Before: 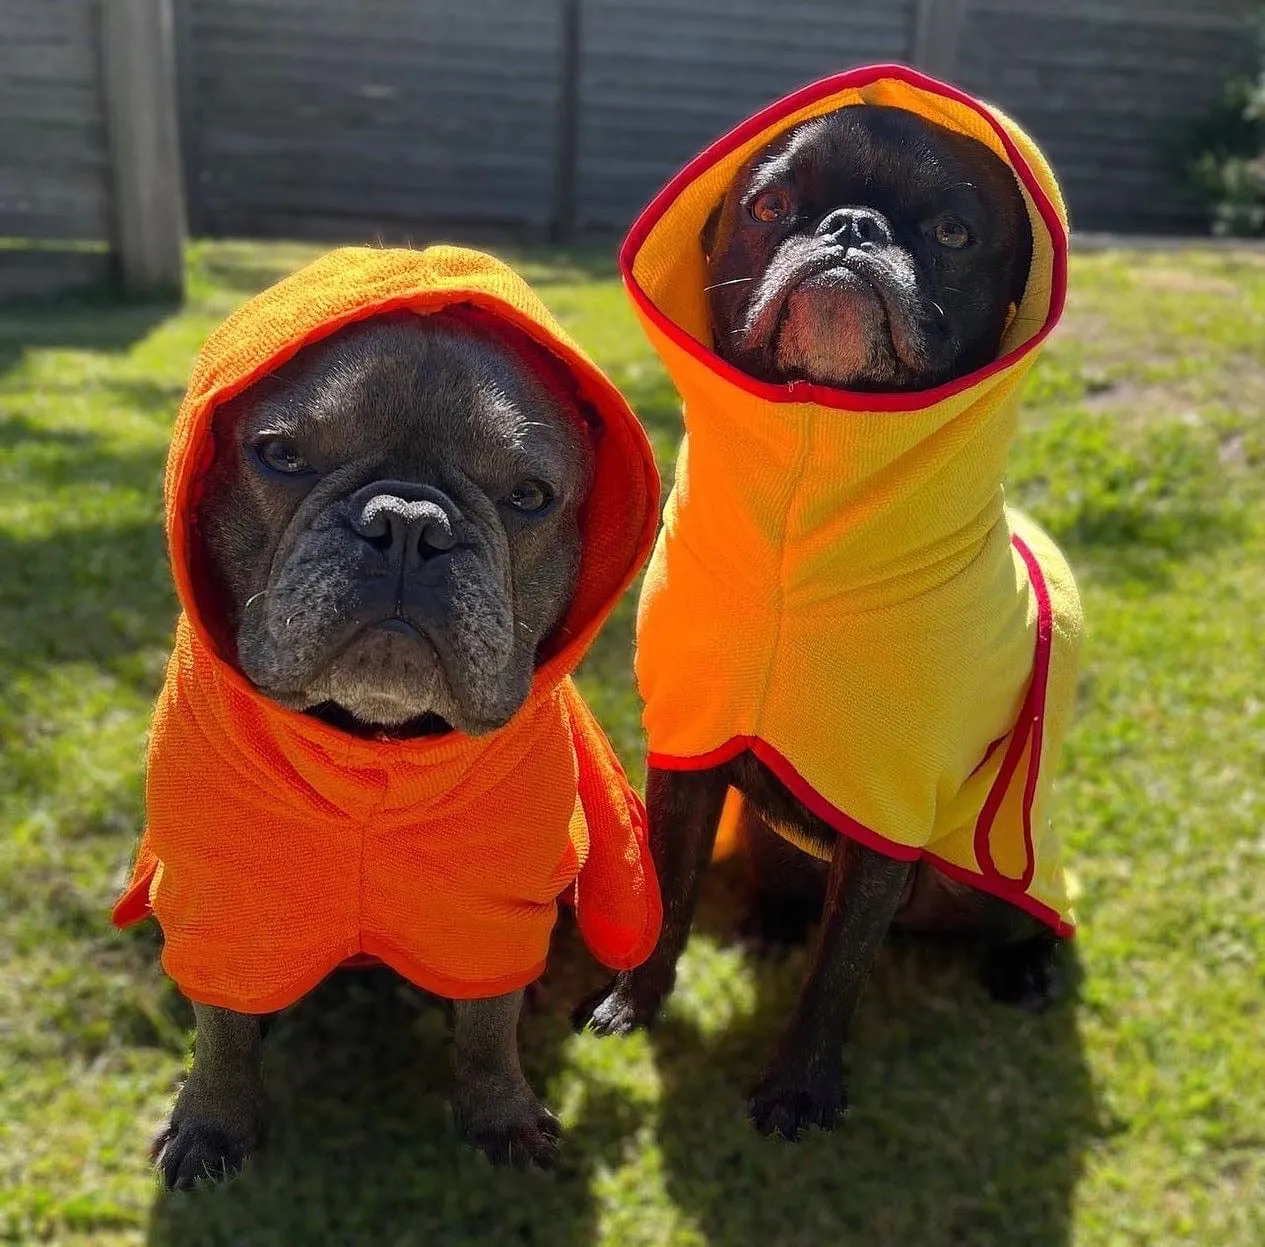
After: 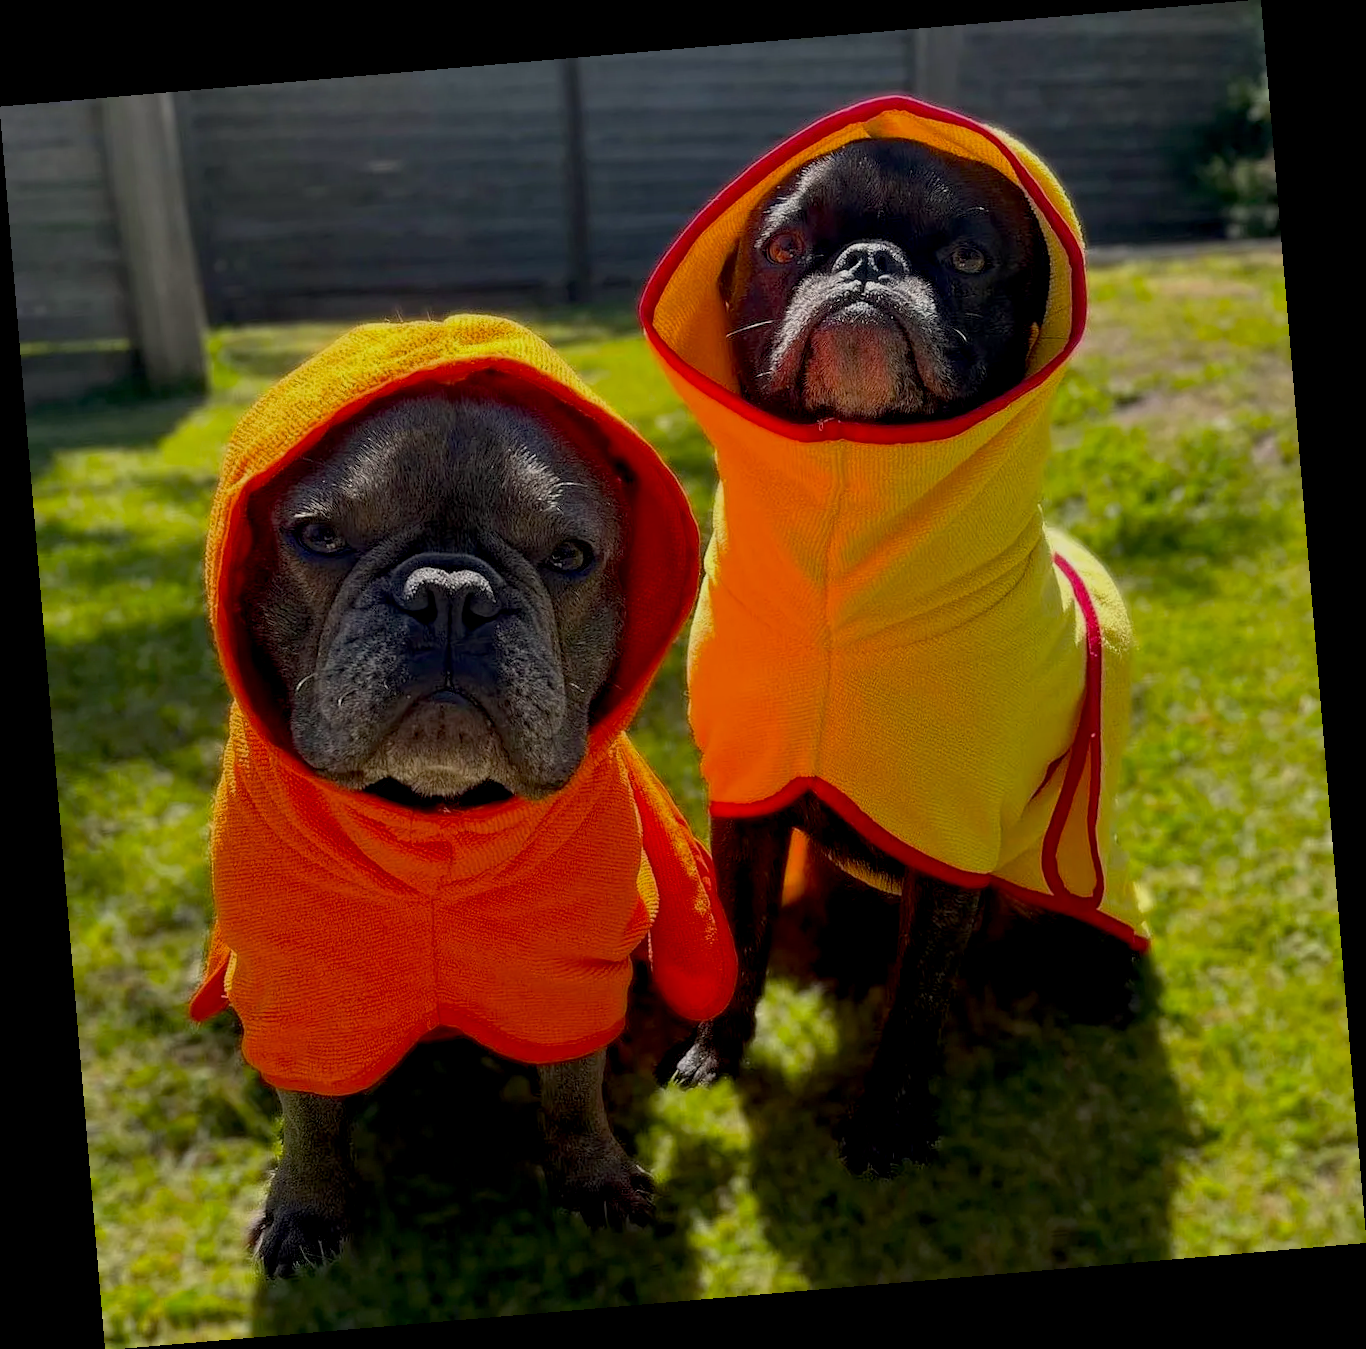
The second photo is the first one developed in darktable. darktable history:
exposure: black level correction 0.011, exposure -0.478 EV, compensate highlight preservation false
color calibration: output colorfulness [0, 0.315, 0, 0], x 0.341, y 0.355, temperature 5166 K
rotate and perspective: rotation -4.86°, automatic cropping off
